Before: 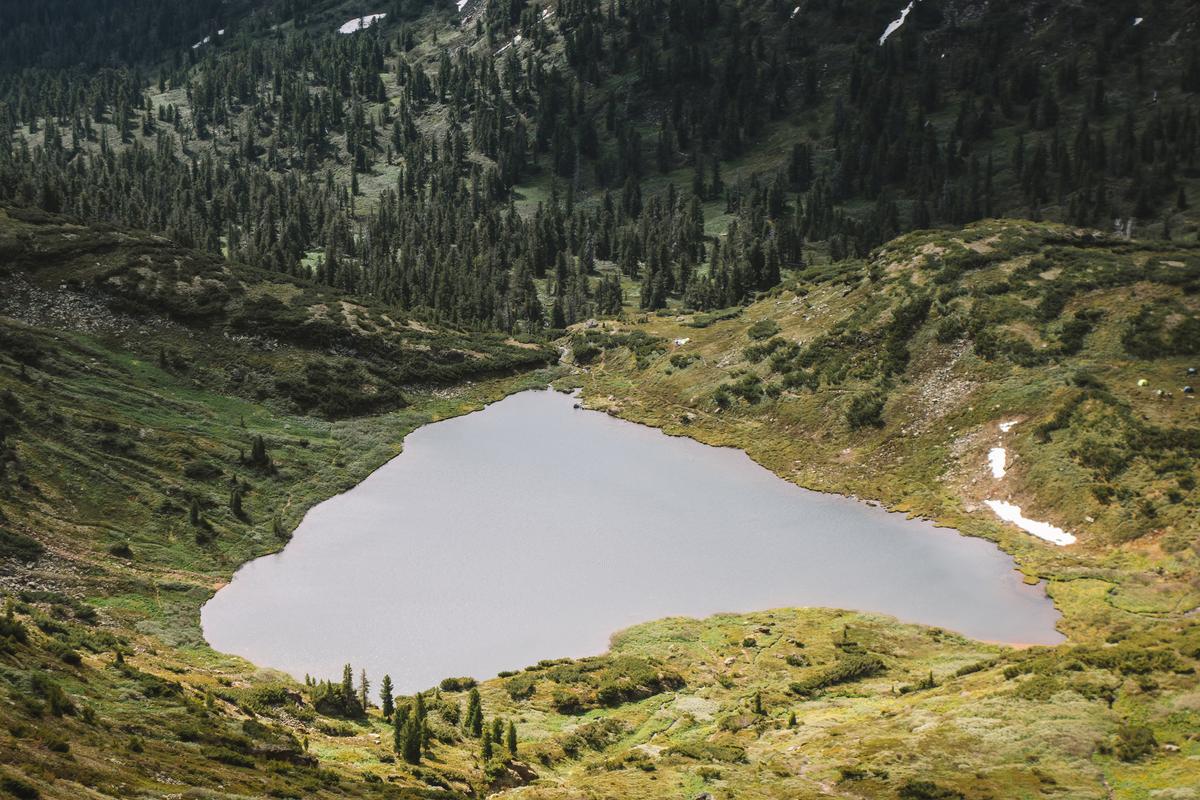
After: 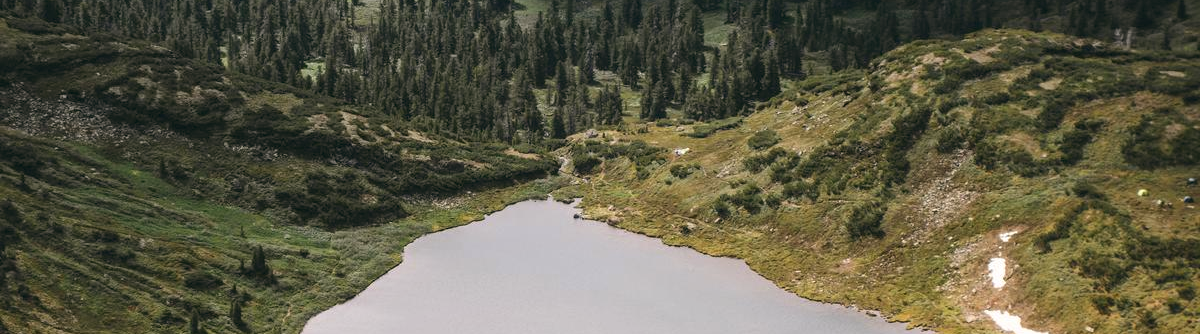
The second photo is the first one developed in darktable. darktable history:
color balance: lift [1, 0.998, 1.001, 1.002], gamma [1, 1.02, 1, 0.98], gain [1, 1.02, 1.003, 0.98]
crop and rotate: top 23.84%, bottom 34.294%
tone equalizer: on, module defaults
